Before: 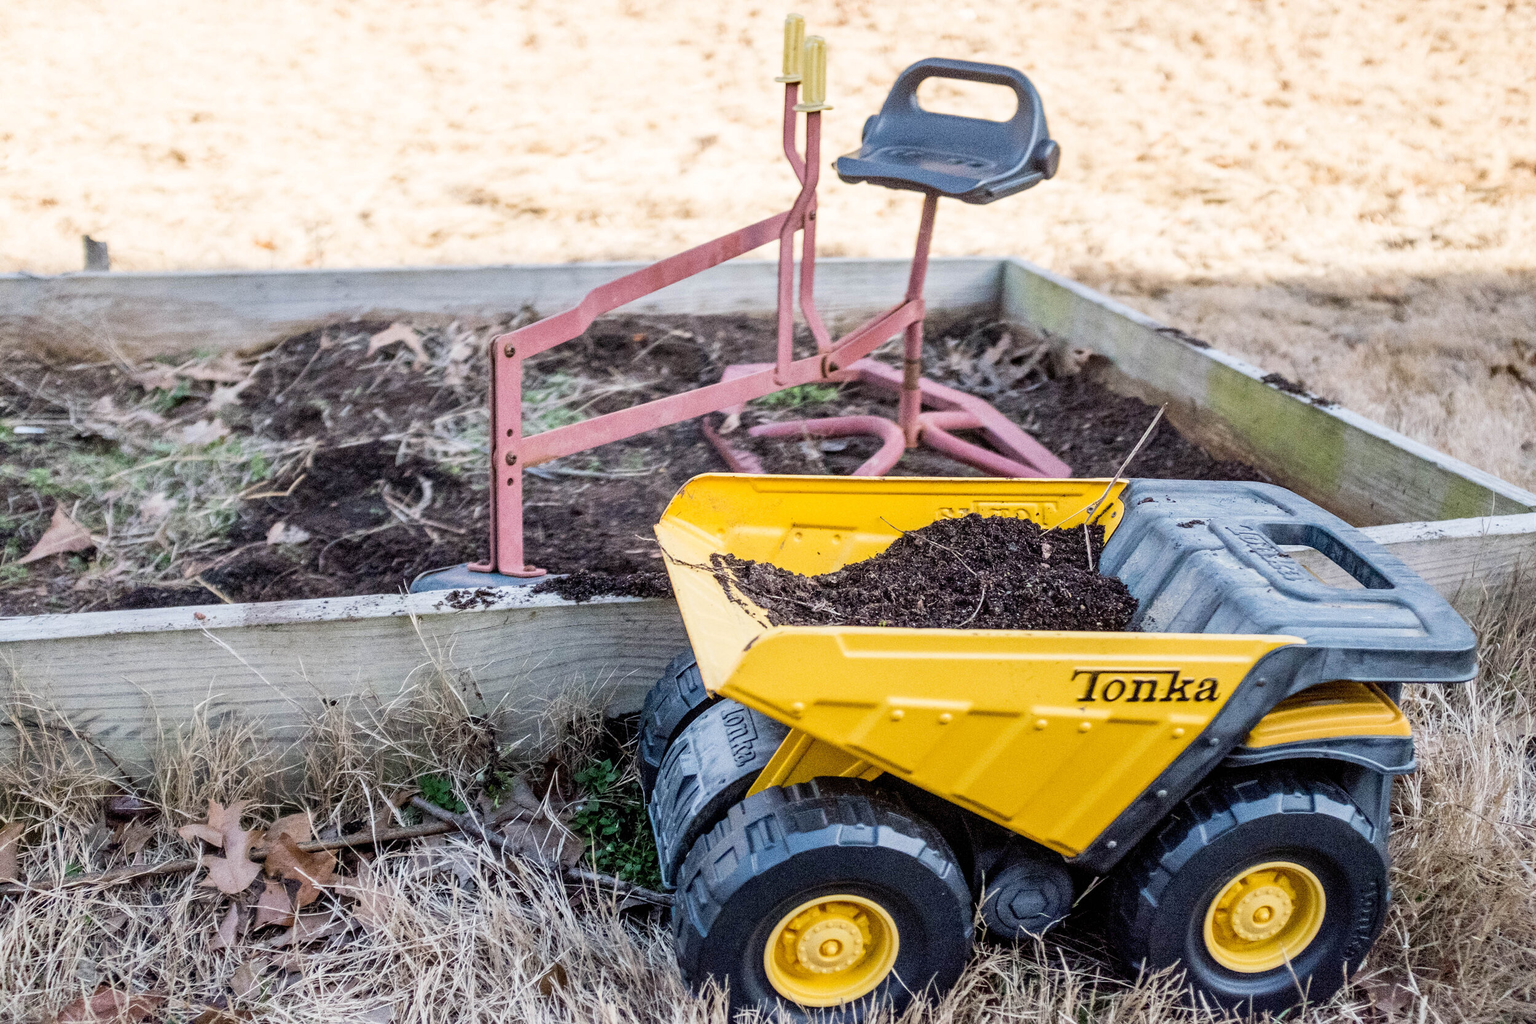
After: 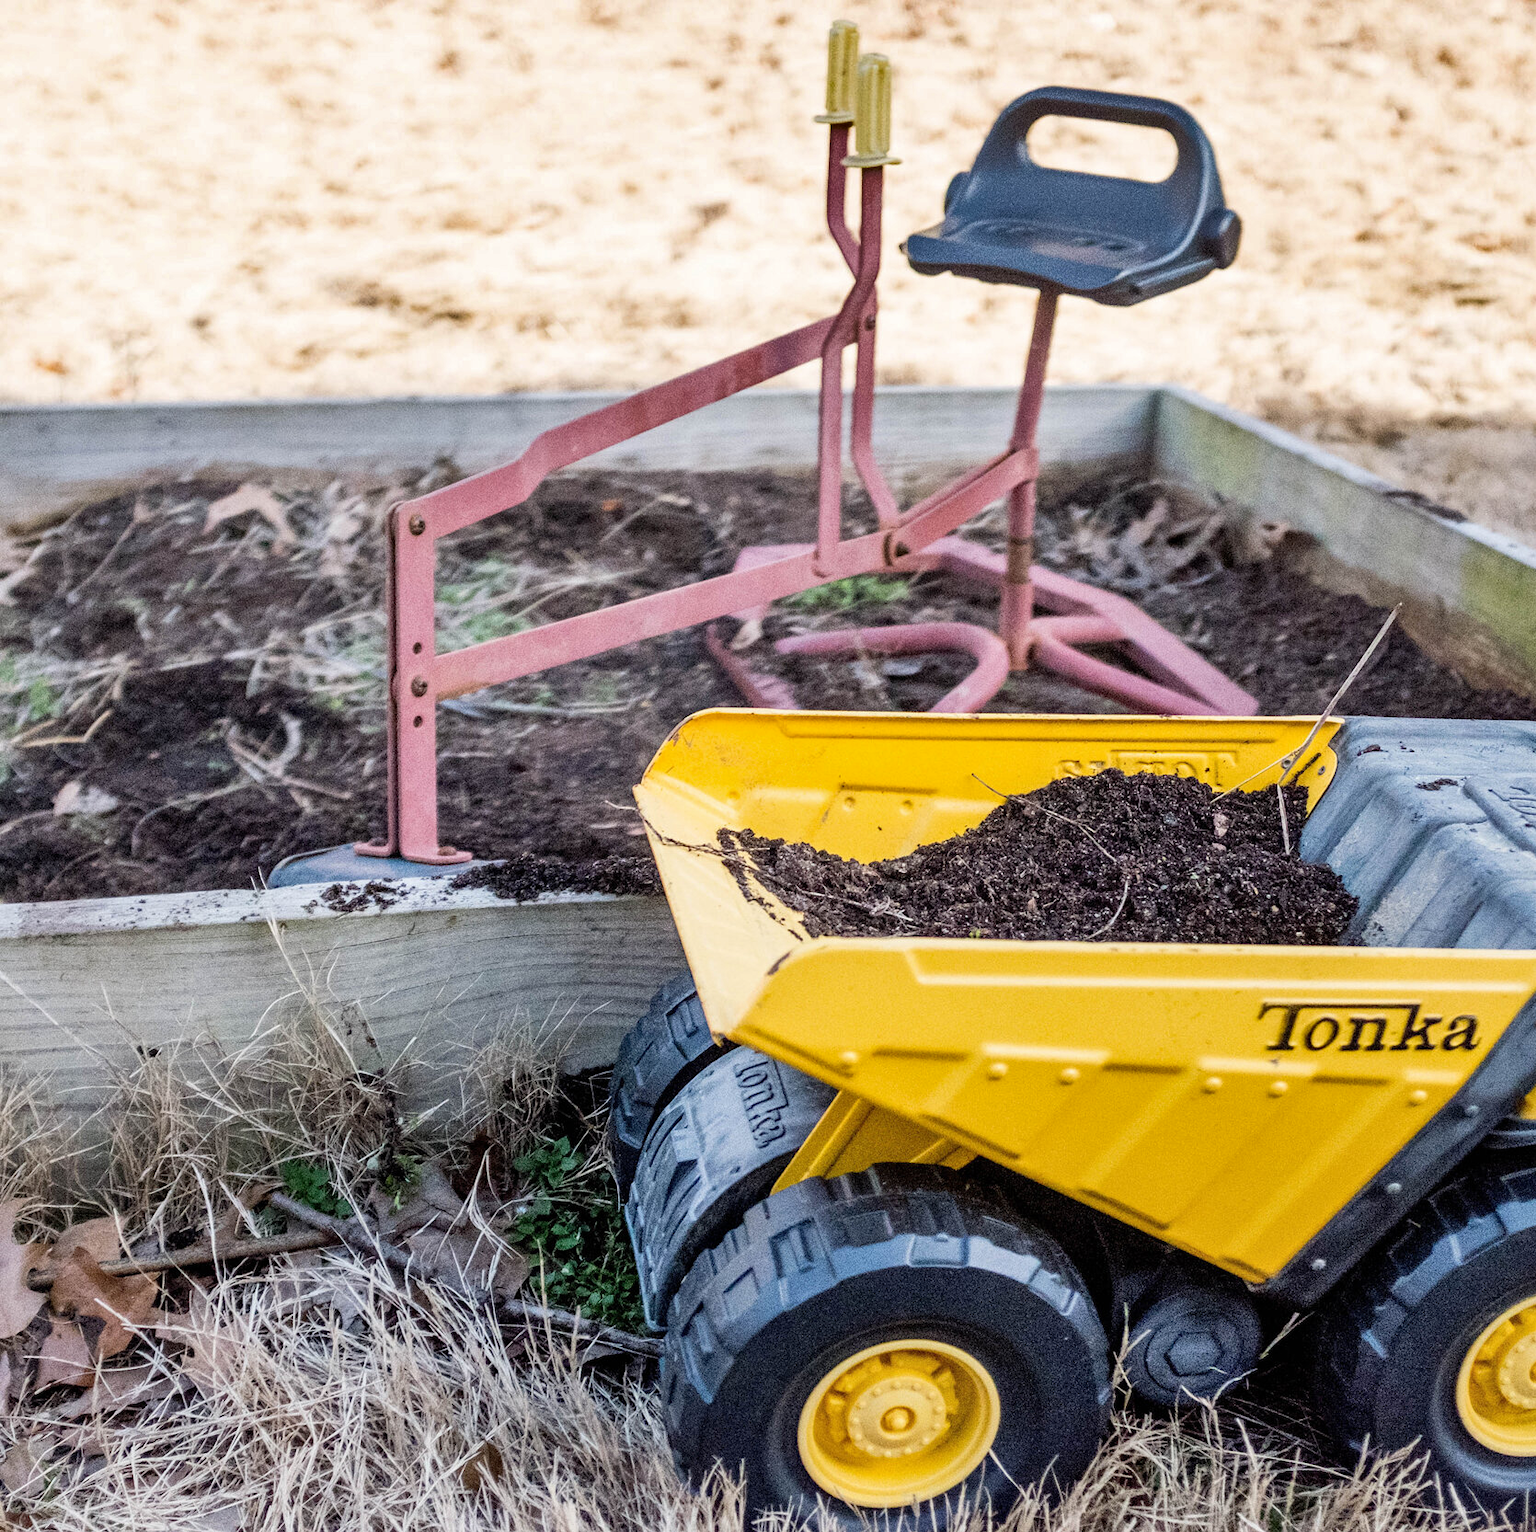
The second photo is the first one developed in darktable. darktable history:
crop and rotate: left 15.096%, right 18.069%
shadows and highlights: soften with gaussian
